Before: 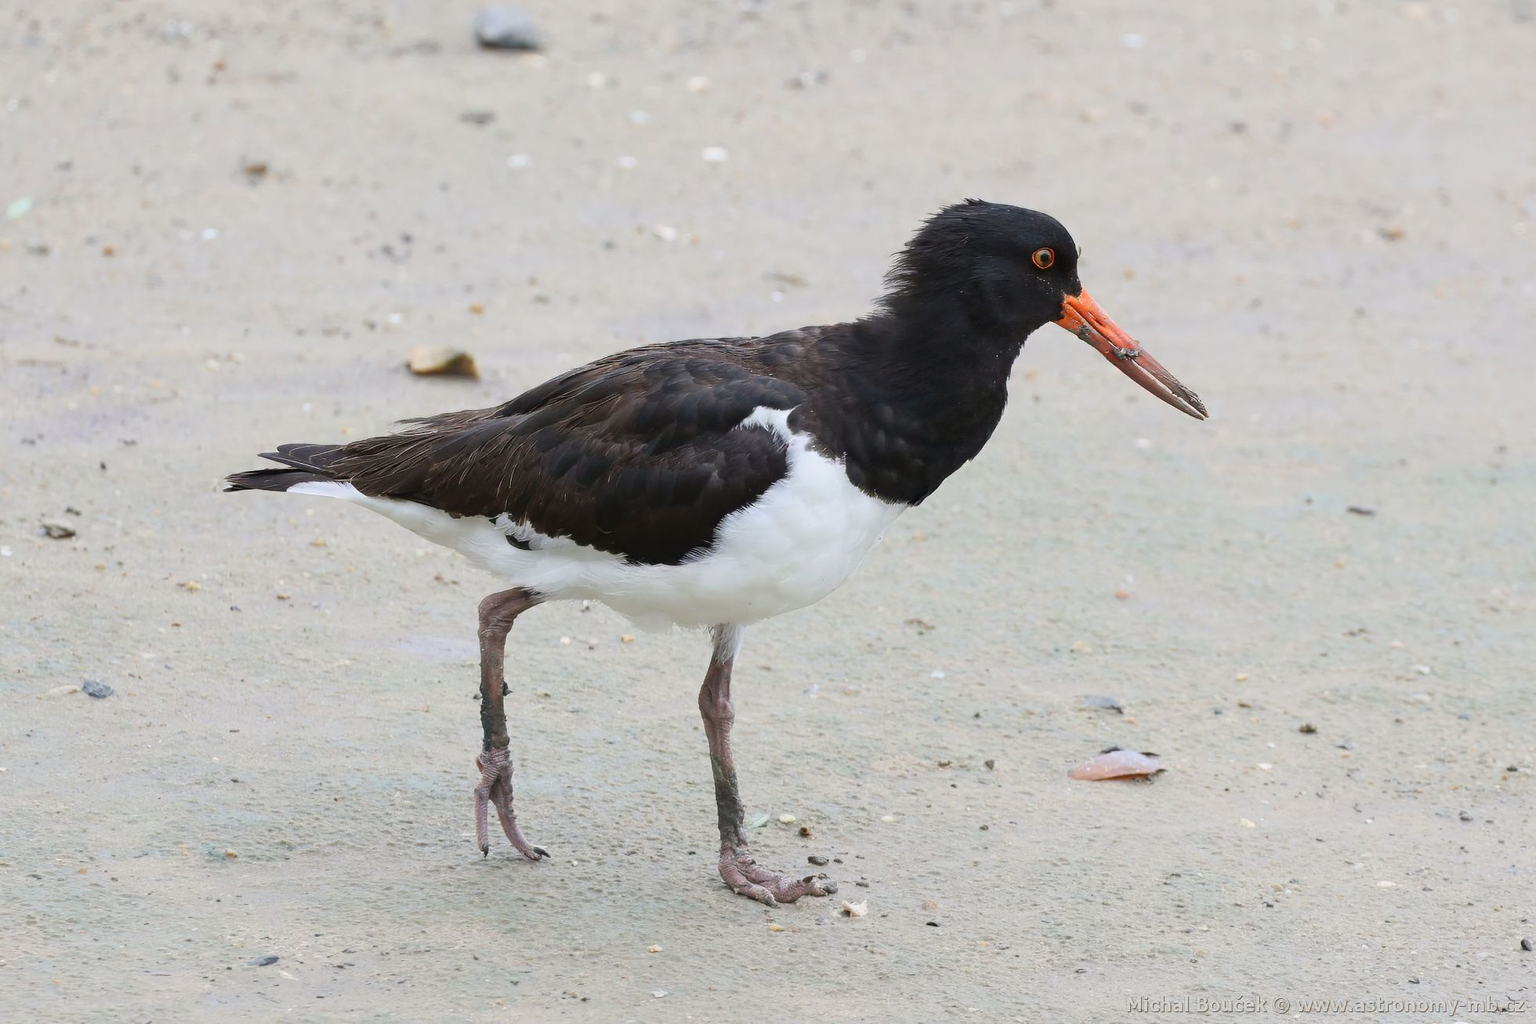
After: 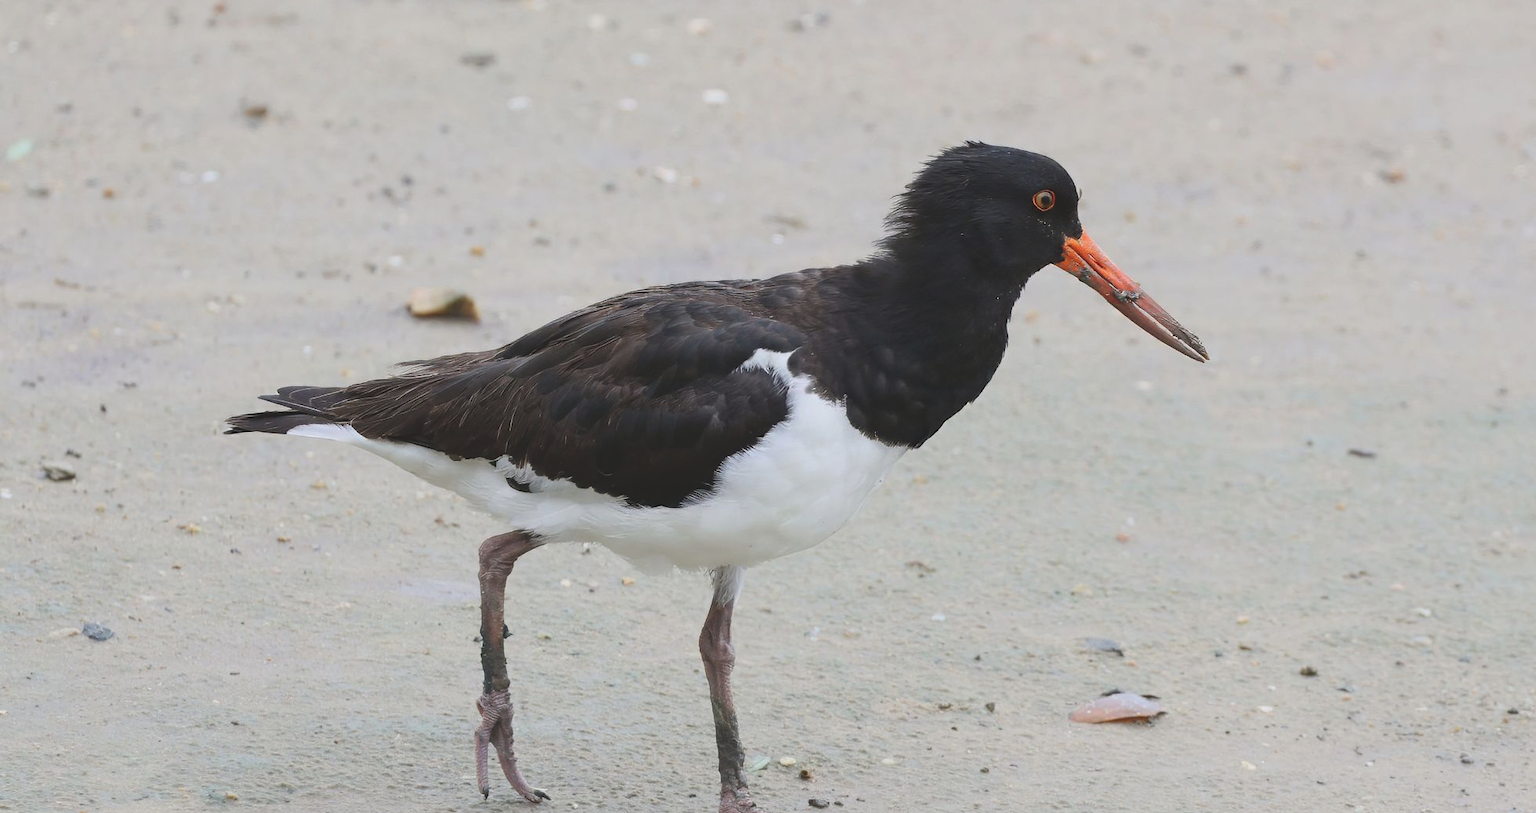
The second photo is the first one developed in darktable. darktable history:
crop and rotate: top 5.667%, bottom 14.937%
exposure: black level correction -0.014, exposure -0.193 EV, compensate highlight preservation false
